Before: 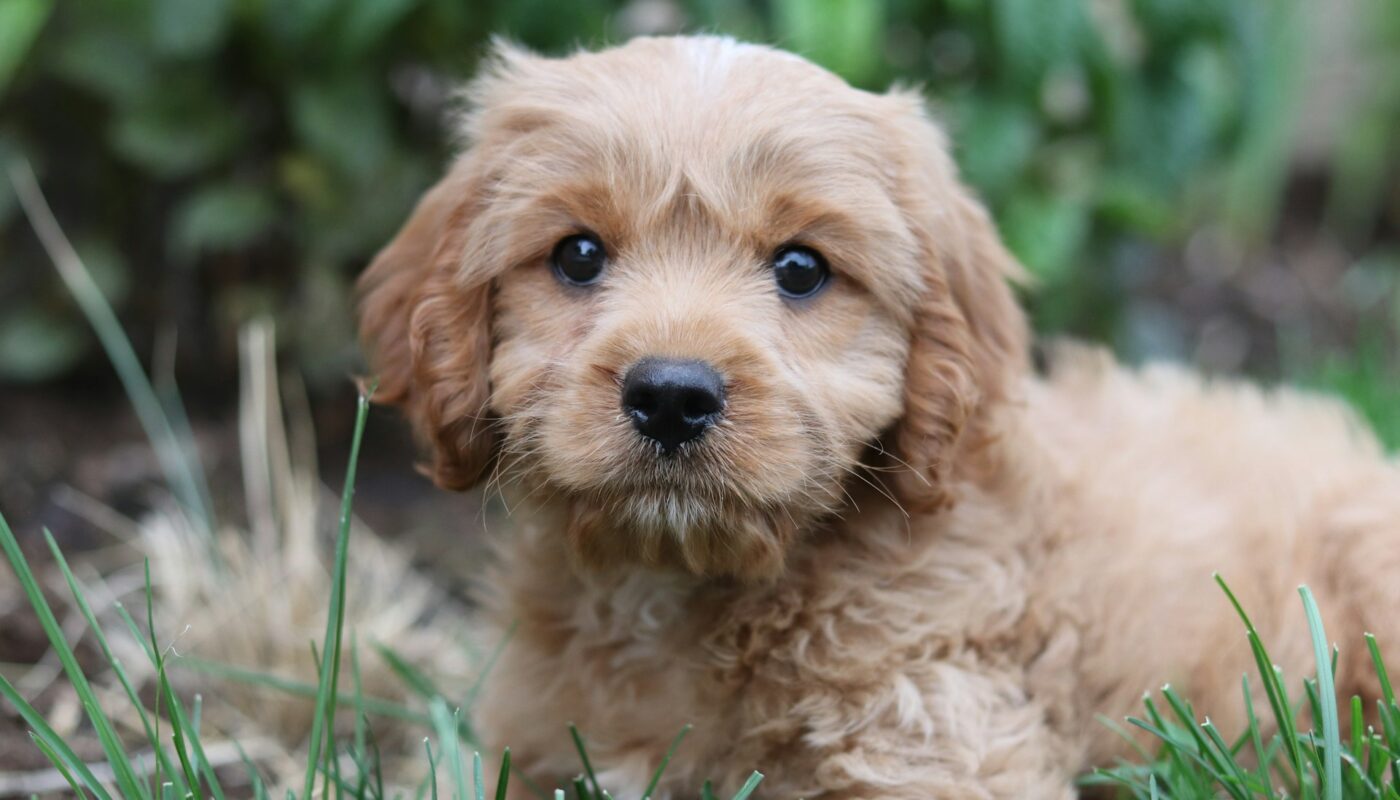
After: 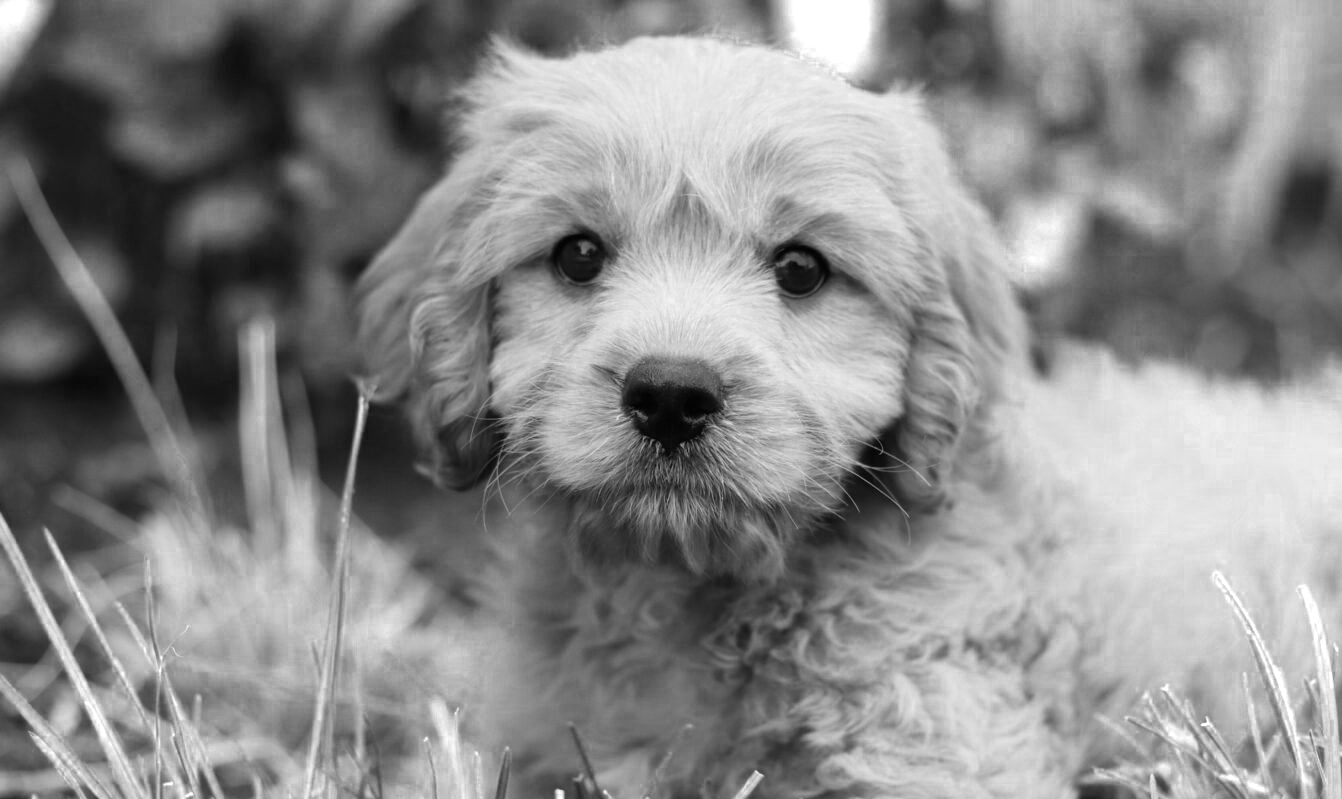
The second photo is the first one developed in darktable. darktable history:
crop: right 4.126%, bottom 0.031%
color balance: lift [0.998, 0.998, 1.001, 1.002], gamma [0.995, 1.025, 0.992, 0.975], gain [0.995, 1.02, 0.997, 0.98]
color zones: curves: ch0 [(0, 0.554) (0.146, 0.662) (0.293, 0.86) (0.503, 0.774) (0.637, 0.106) (0.74, 0.072) (0.866, 0.488) (0.998, 0.569)]; ch1 [(0, 0) (0.143, 0) (0.286, 0) (0.429, 0) (0.571, 0) (0.714, 0) (0.857, 0)]
